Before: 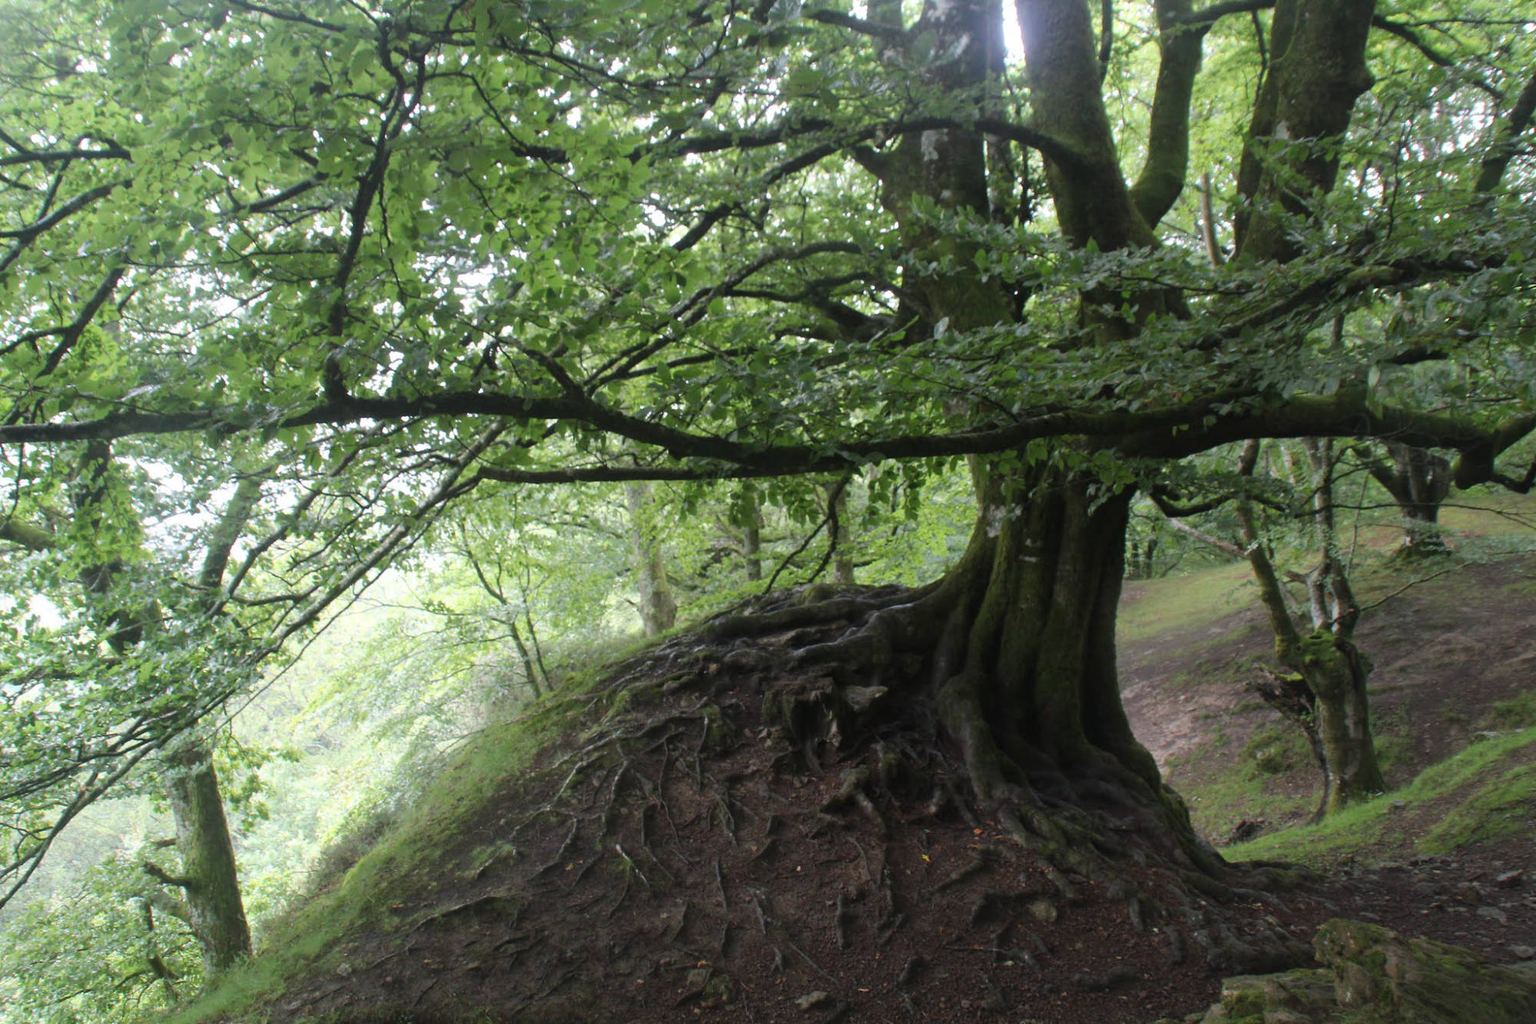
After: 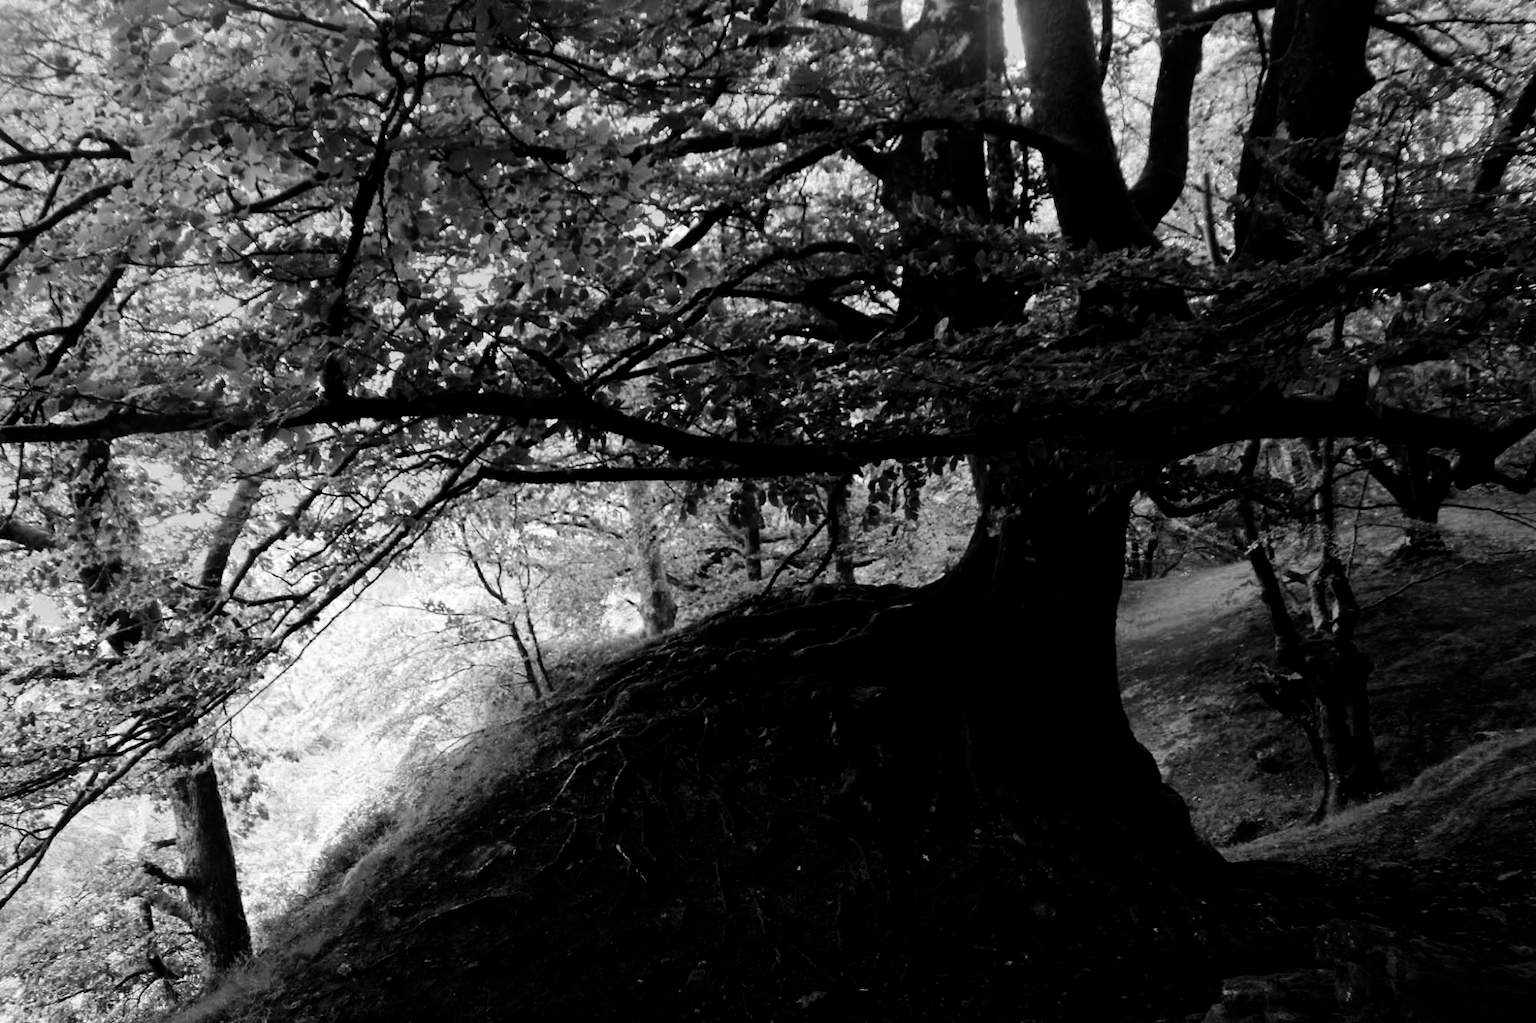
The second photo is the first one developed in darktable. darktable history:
color balance rgb: linear chroma grading › global chroma 20.505%, perceptual saturation grading › global saturation 20%, perceptual saturation grading › highlights 3.078%, perceptual saturation grading › shadows 49.443%, global vibrance 9.18%
filmic rgb: black relative exposure -7.65 EV, white relative exposure 4.56 EV, hardness 3.61, color science v6 (2022)
local contrast: mode bilateral grid, contrast 20, coarseness 49, detail 102%, midtone range 0.2
velvia: on, module defaults
color calibration: x 0.367, y 0.376, temperature 4354.13 K
tone equalizer: -8 EV -1.09 EV, -7 EV -0.973 EV, -6 EV -0.86 EV, -5 EV -0.607 EV, -3 EV 0.601 EV, -2 EV 0.884 EV, -1 EV 1 EV, +0 EV 1.08 EV, edges refinement/feathering 500, mask exposure compensation -1.57 EV, preserve details no
exposure: black level correction 0, exposure 0.5 EV, compensate exposure bias true, compensate highlight preservation false
contrast brightness saturation: contrast 0.015, brightness -0.996, saturation -0.995
